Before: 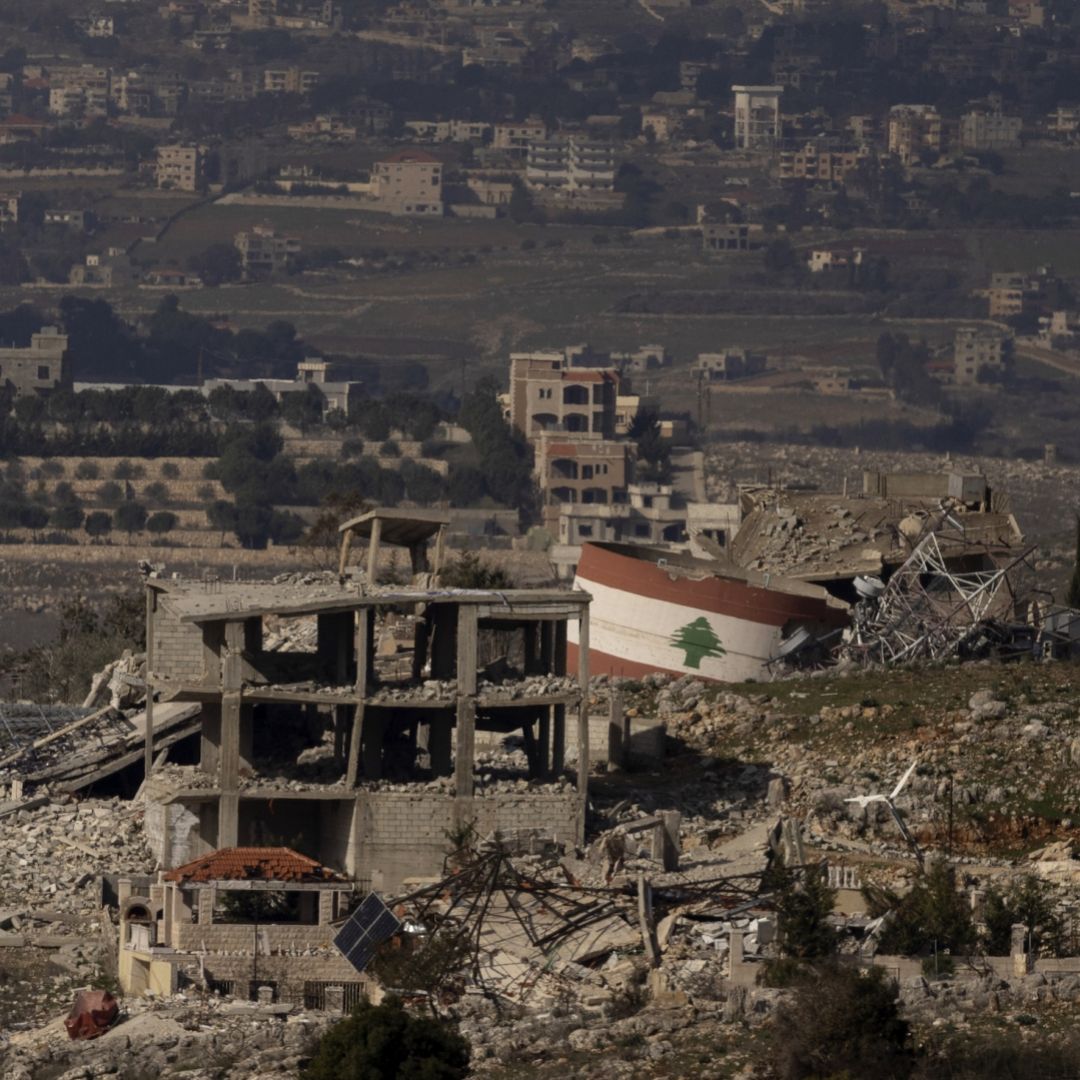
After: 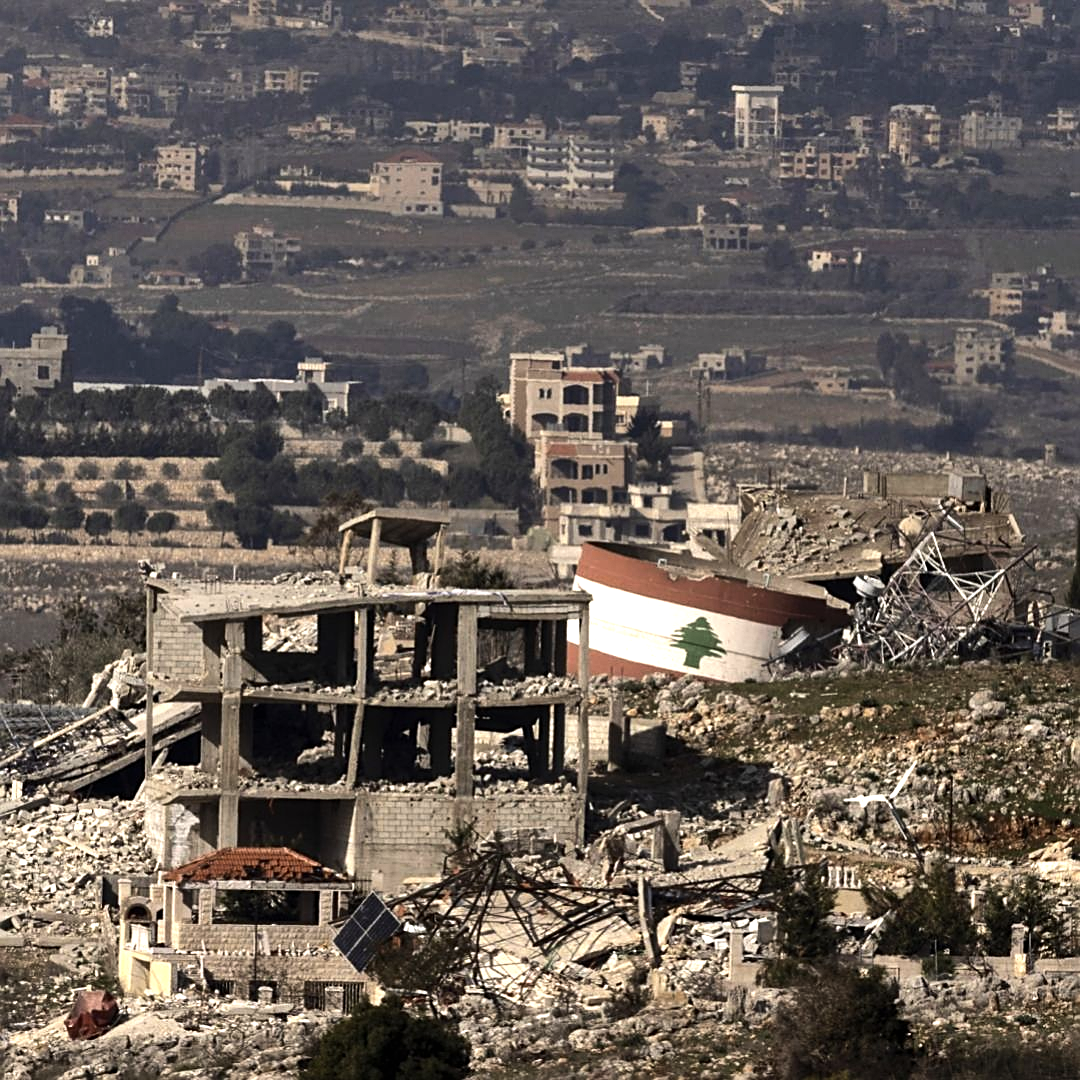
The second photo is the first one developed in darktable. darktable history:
shadows and highlights: low approximation 0.01, soften with gaussian
sharpen: on, module defaults
tone equalizer: -8 EV -0.781 EV, -7 EV -0.715 EV, -6 EV -0.635 EV, -5 EV -0.386 EV, -3 EV 0.369 EV, -2 EV 0.6 EV, -1 EV 0.676 EV, +0 EV 0.773 EV, edges refinement/feathering 500, mask exposure compensation -1.57 EV, preserve details no
exposure: black level correction 0, exposure 0.699 EV, compensate exposure bias true, compensate highlight preservation false
